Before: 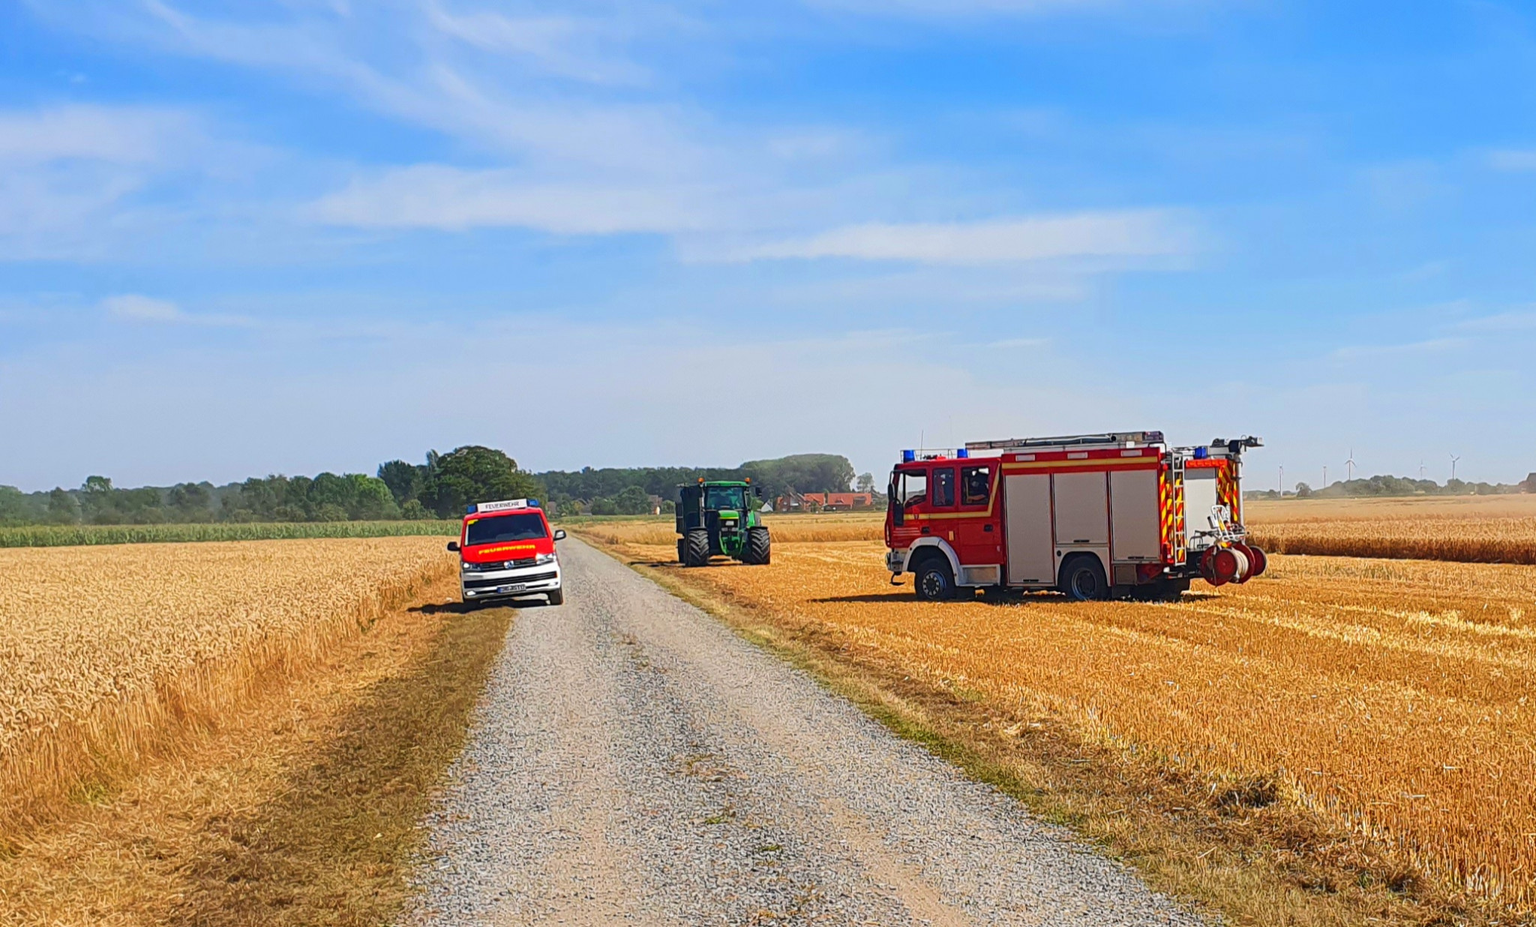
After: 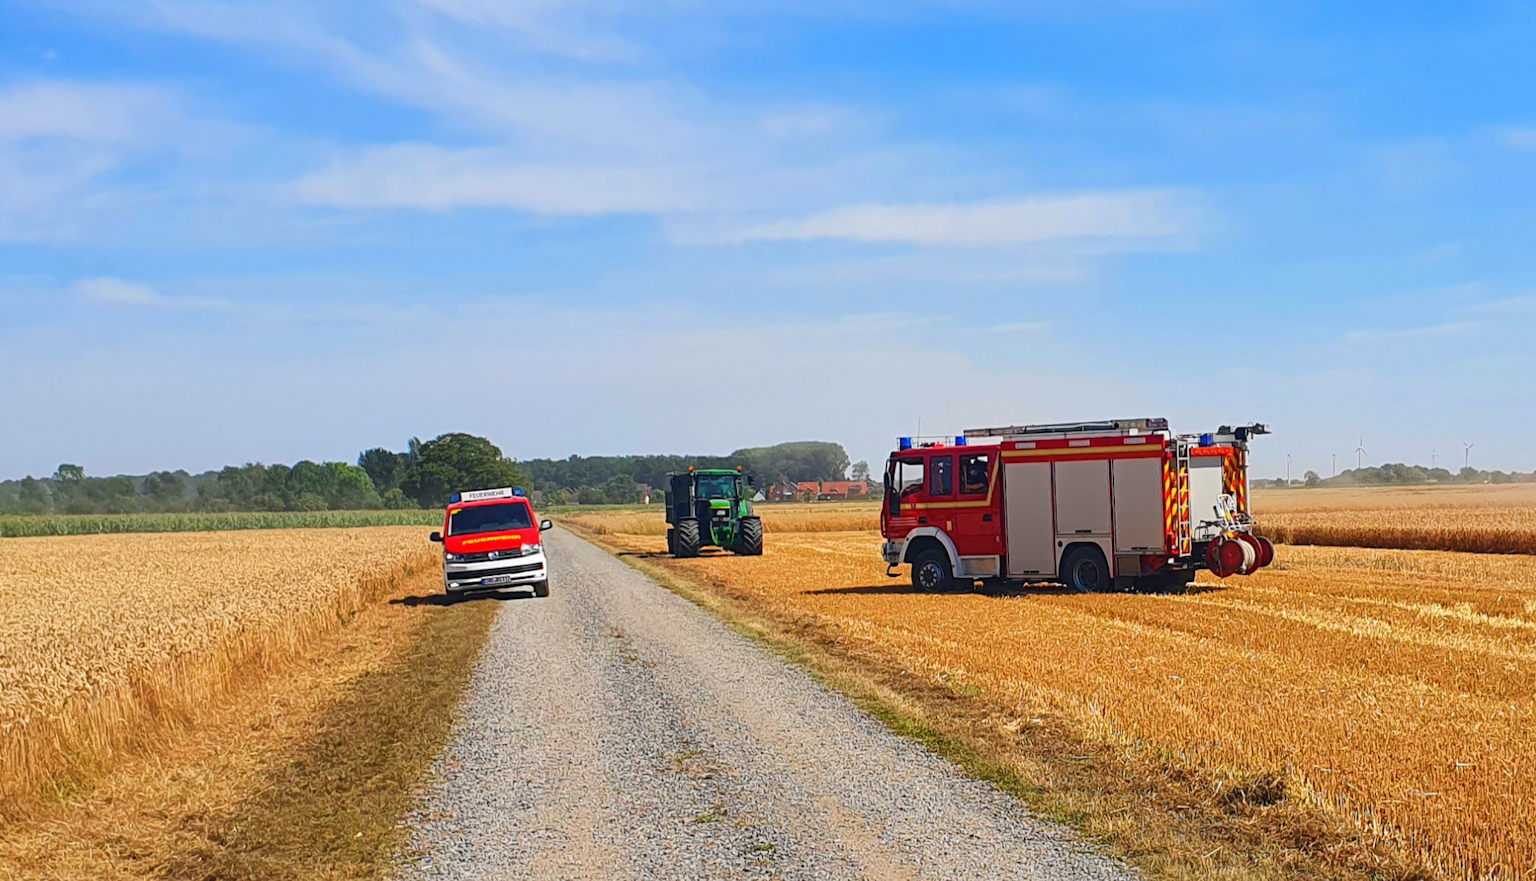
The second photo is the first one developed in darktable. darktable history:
crop: left 2%, top 2.783%, right 0.912%, bottom 4.903%
